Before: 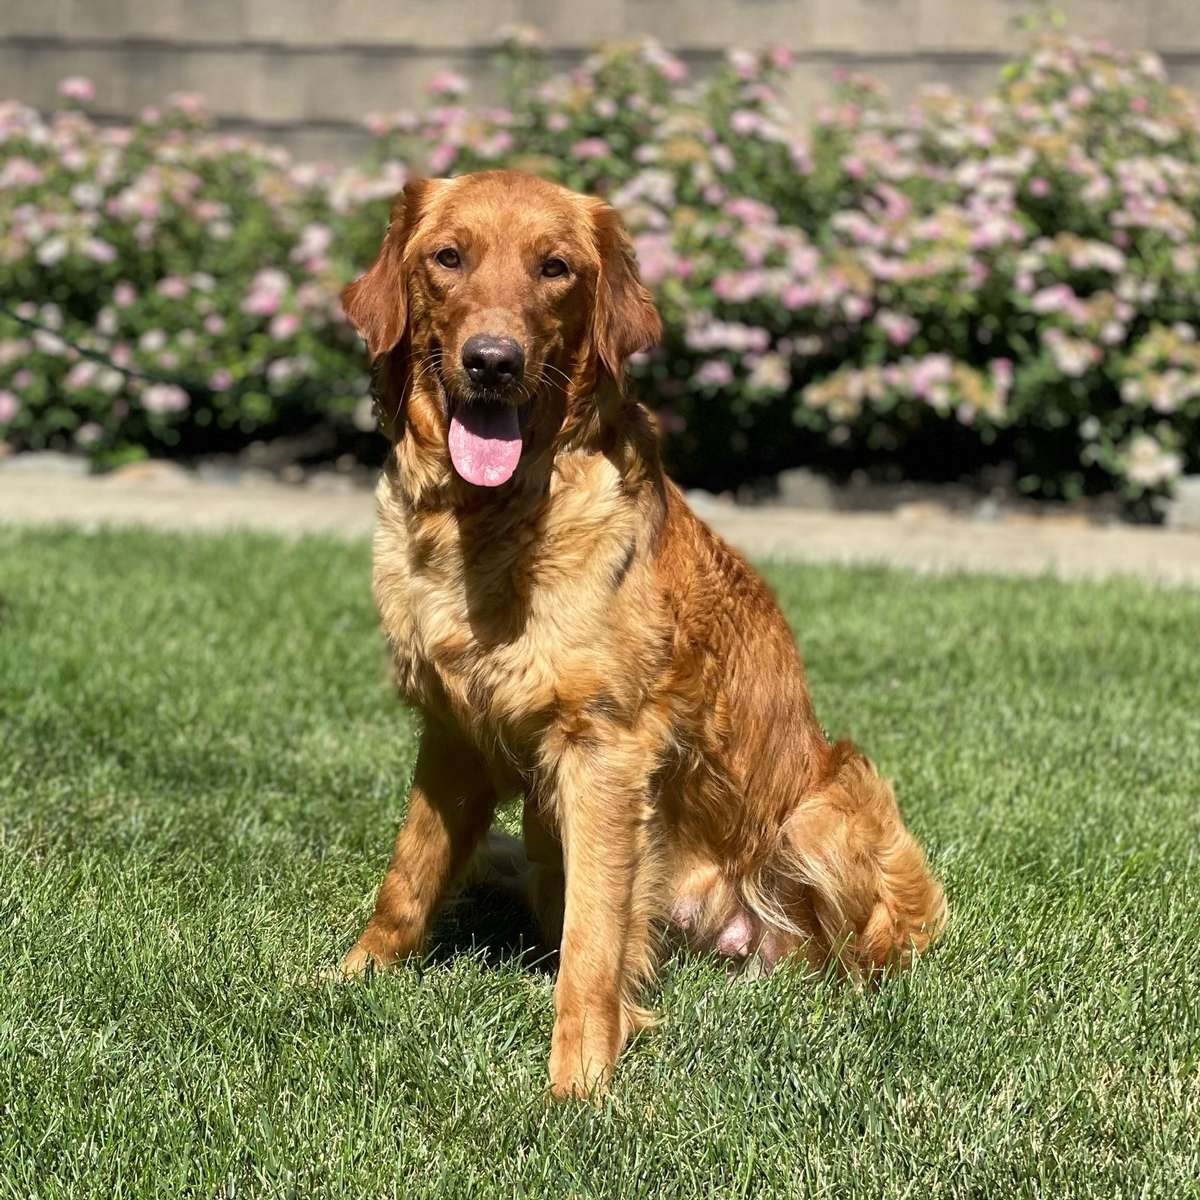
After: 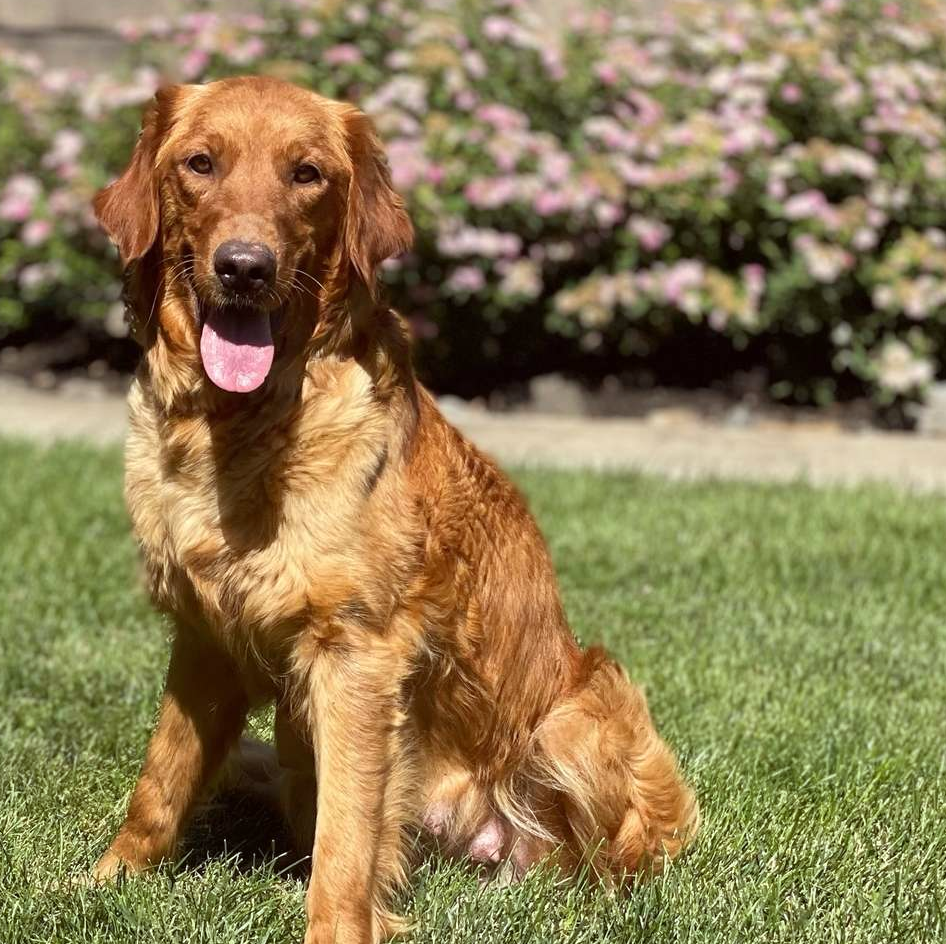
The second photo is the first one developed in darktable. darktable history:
color balance: mode lift, gamma, gain (sRGB), lift [1, 1.049, 1, 1]
crop and rotate: left 20.74%, top 7.912%, right 0.375%, bottom 13.378%
